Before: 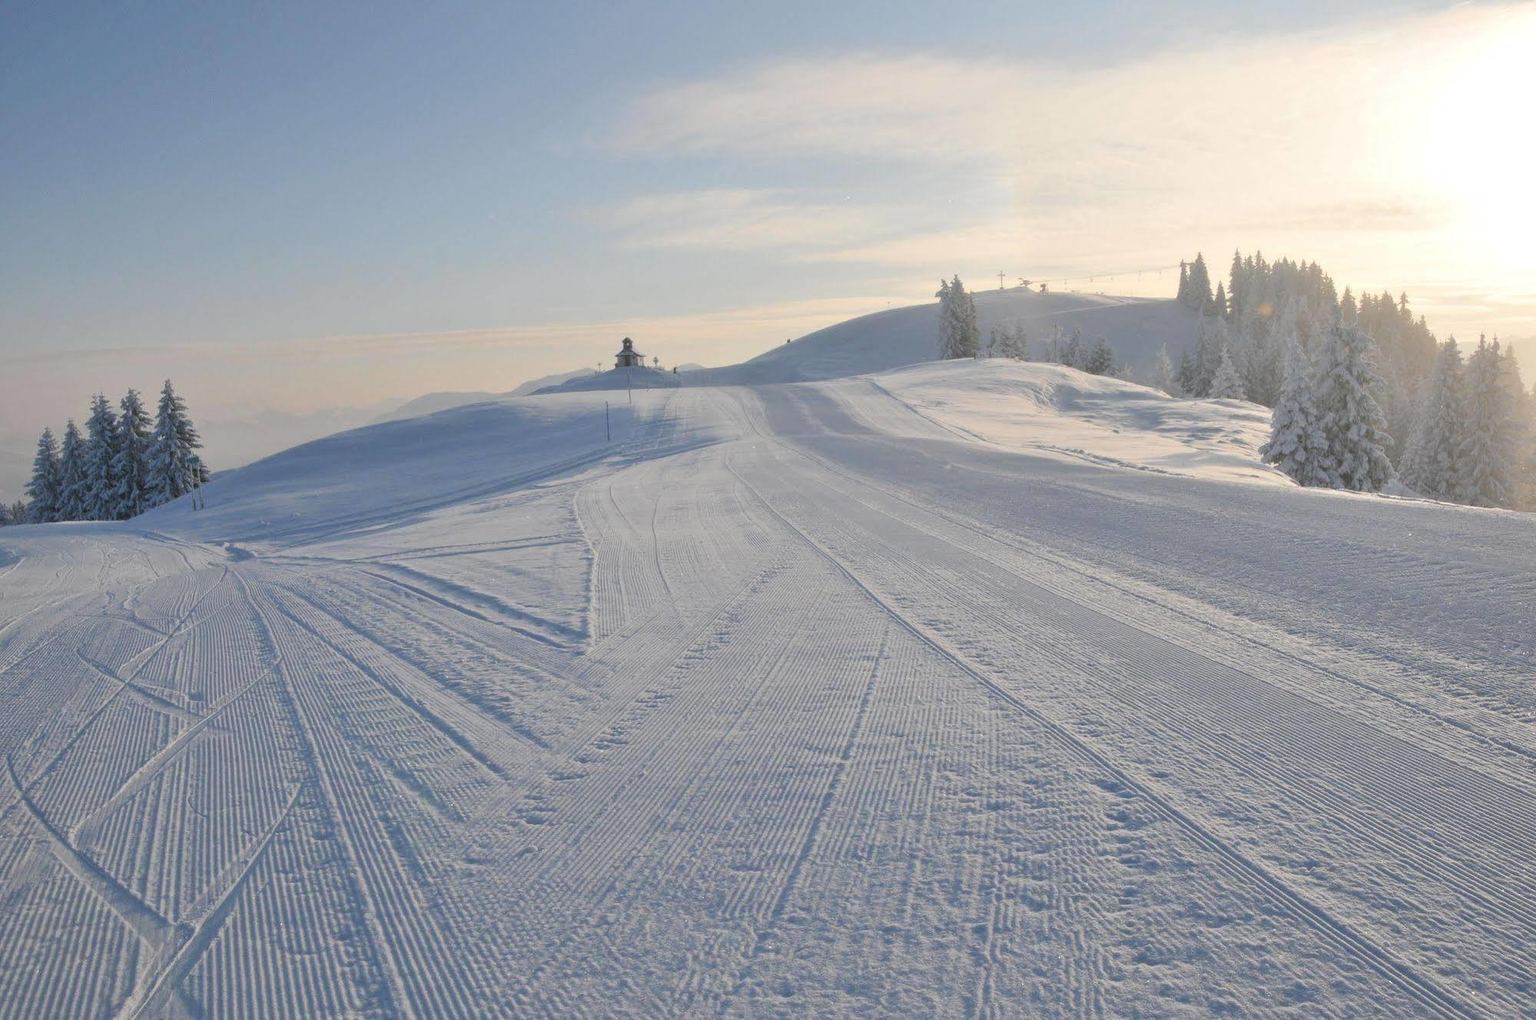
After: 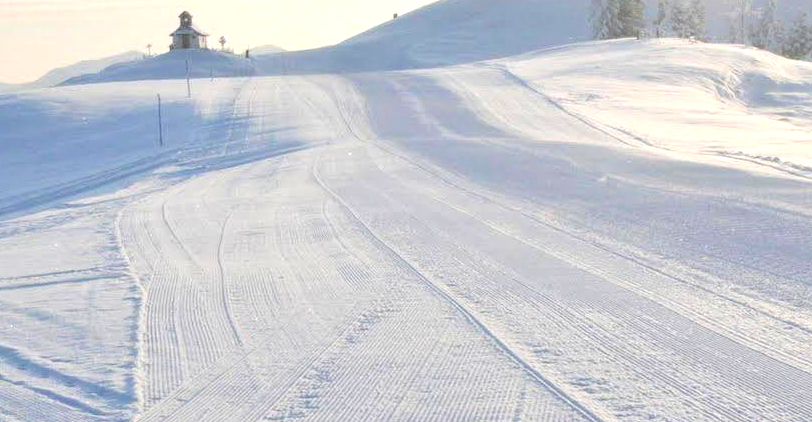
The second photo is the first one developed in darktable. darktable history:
contrast brightness saturation: contrast -0.094, saturation -0.086
velvia: on, module defaults
exposure: black level correction 0, exposure 1 EV, compensate highlight preservation false
crop: left 31.611%, top 32.278%, right 27.736%, bottom 35.88%
